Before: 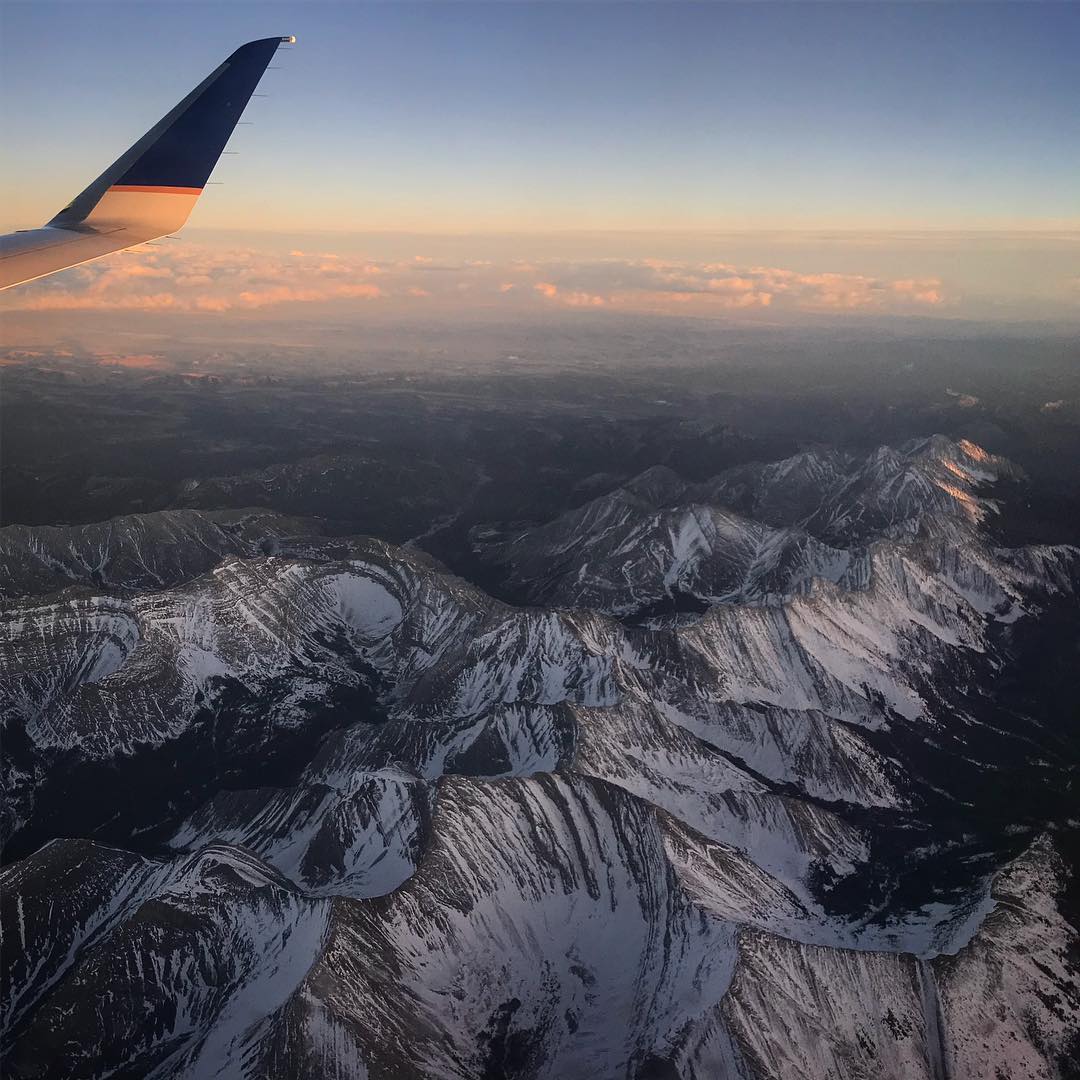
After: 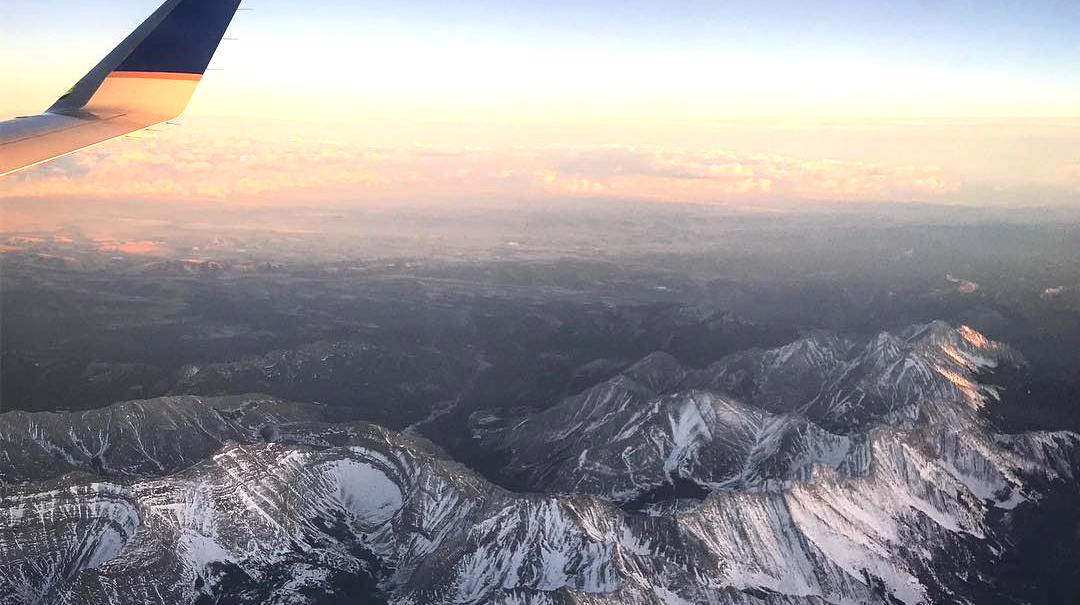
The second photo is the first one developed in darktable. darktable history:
exposure: exposure 1 EV, compensate highlight preservation false
crop and rotate: top 10.632%, bottom 33.316%
